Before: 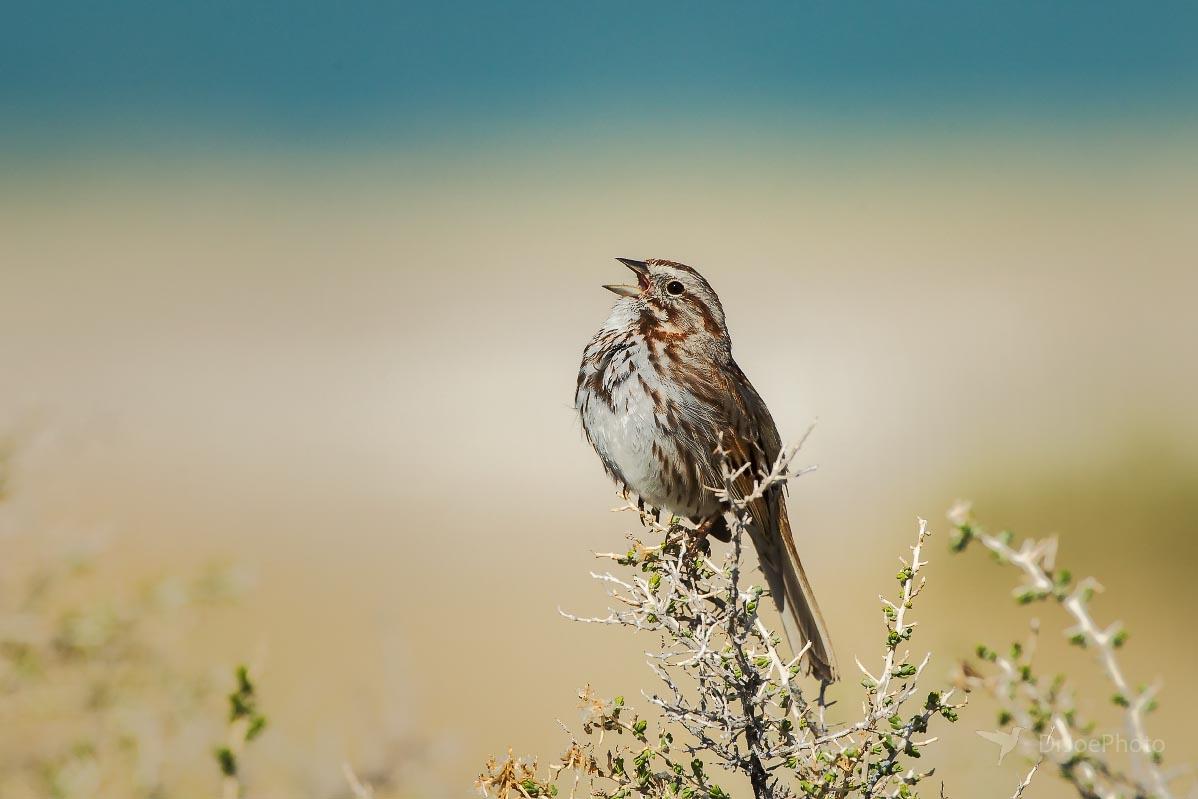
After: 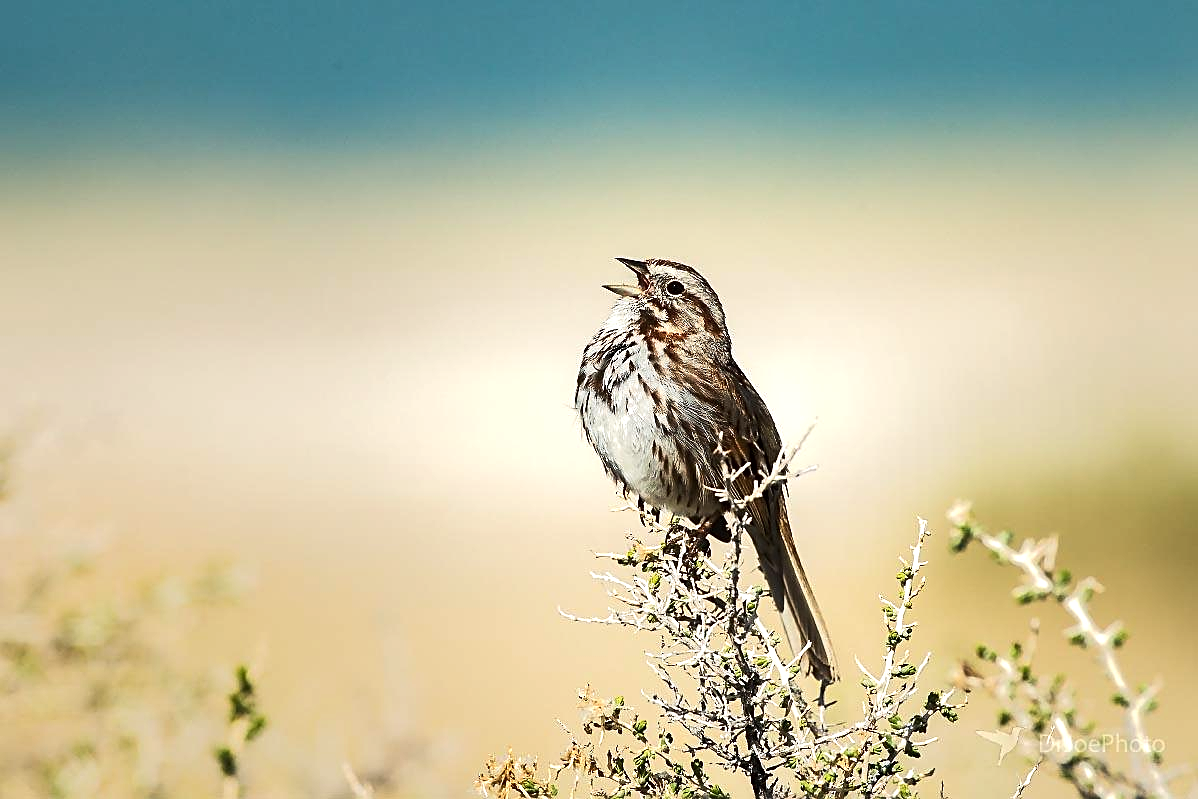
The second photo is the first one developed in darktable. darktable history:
sharpen: on, module defaults
tone equalizer: -8 EV -0.743 EV, -7 EV -0.714 EV, -6 EV -0.626 EV, -5 EV -0.418 EV, -3 EV 0.383 EV, -2 EV 0.6 EV, -1 EV 0.692 EV, +0 EV 0.752 EV, edges refinement/feathering 500, mask exposure compensation -1.57 EV, preserve details no
